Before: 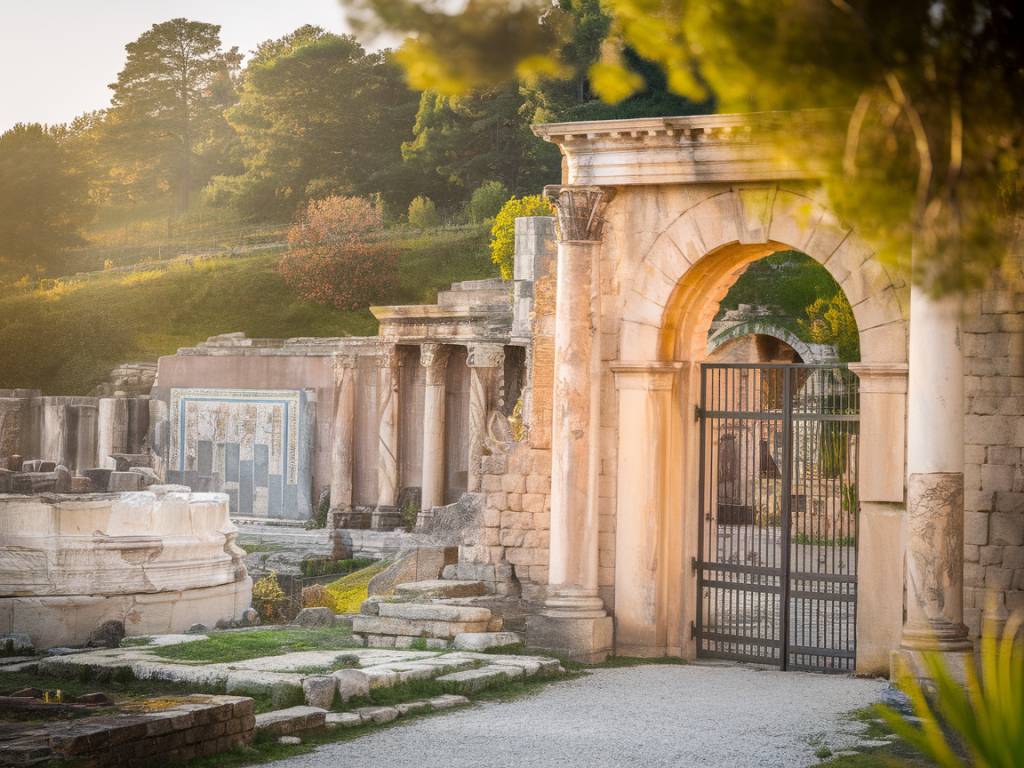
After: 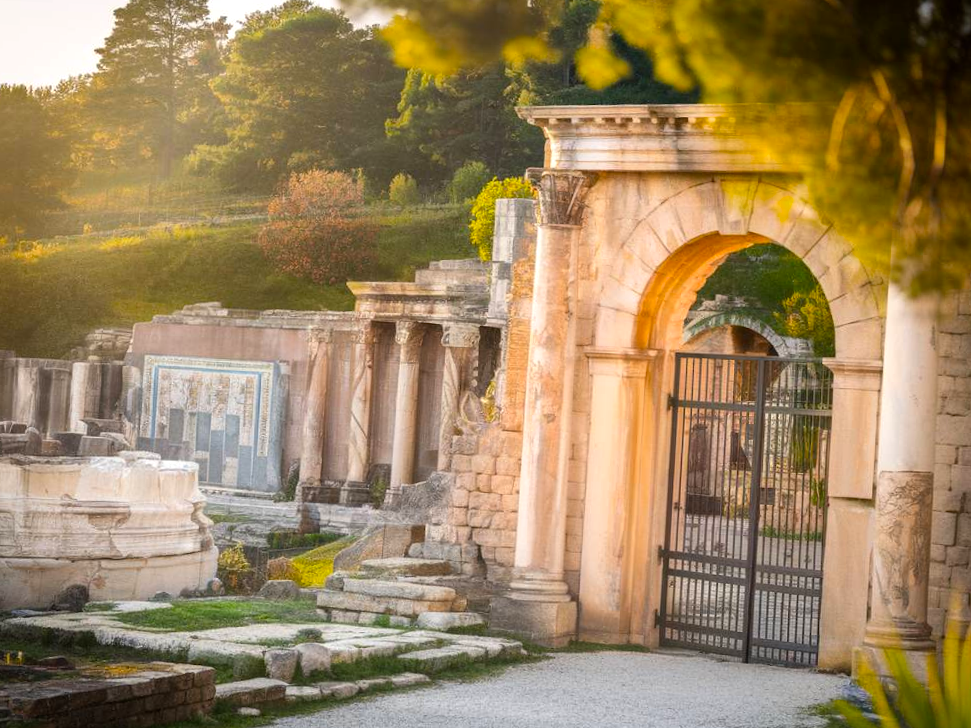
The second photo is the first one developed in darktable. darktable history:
color balance: contrast 6.48%, output saturation 113.3%
crop and rotate: angle -2.38°
